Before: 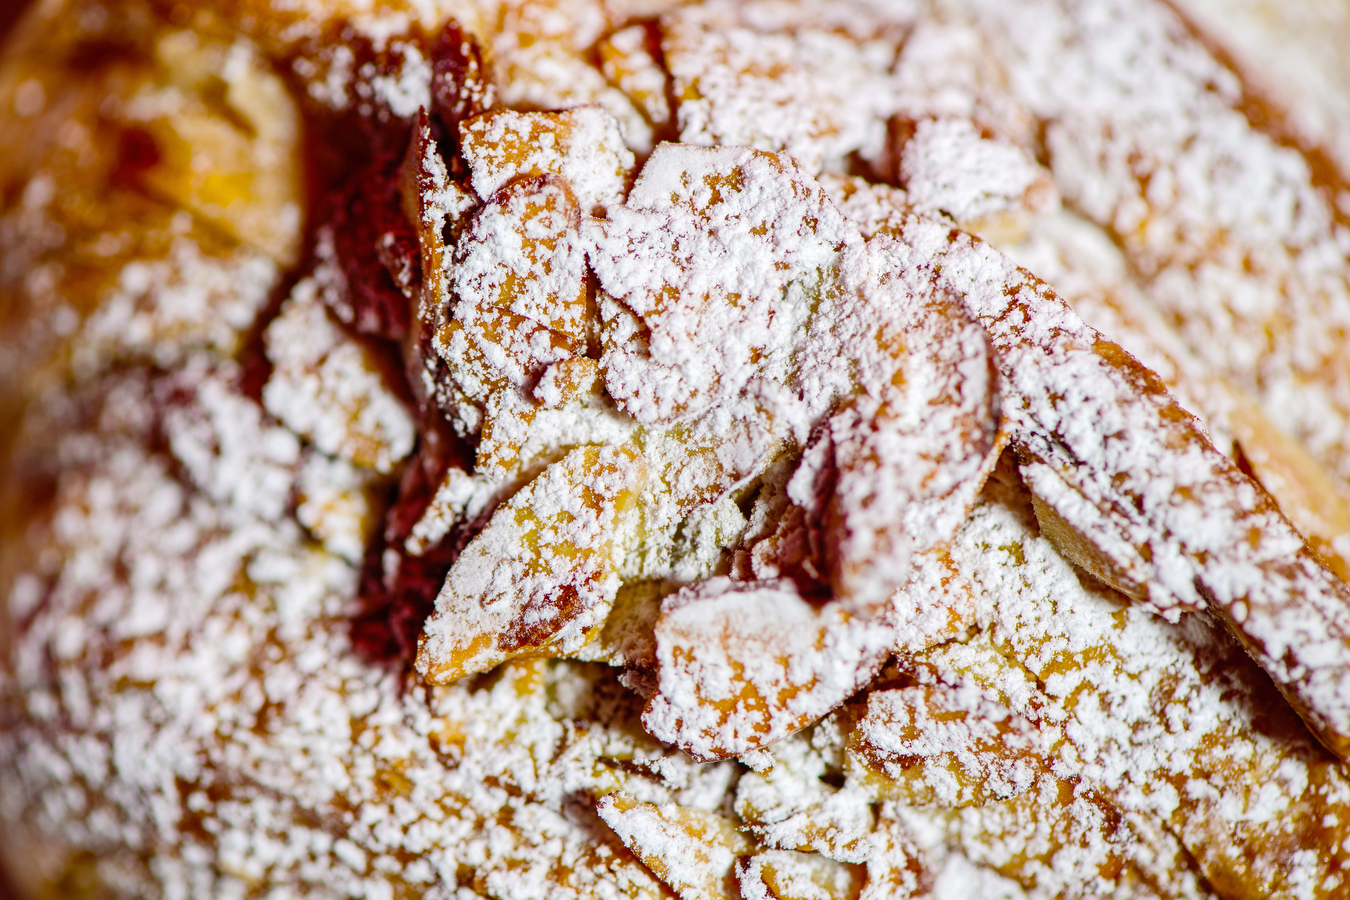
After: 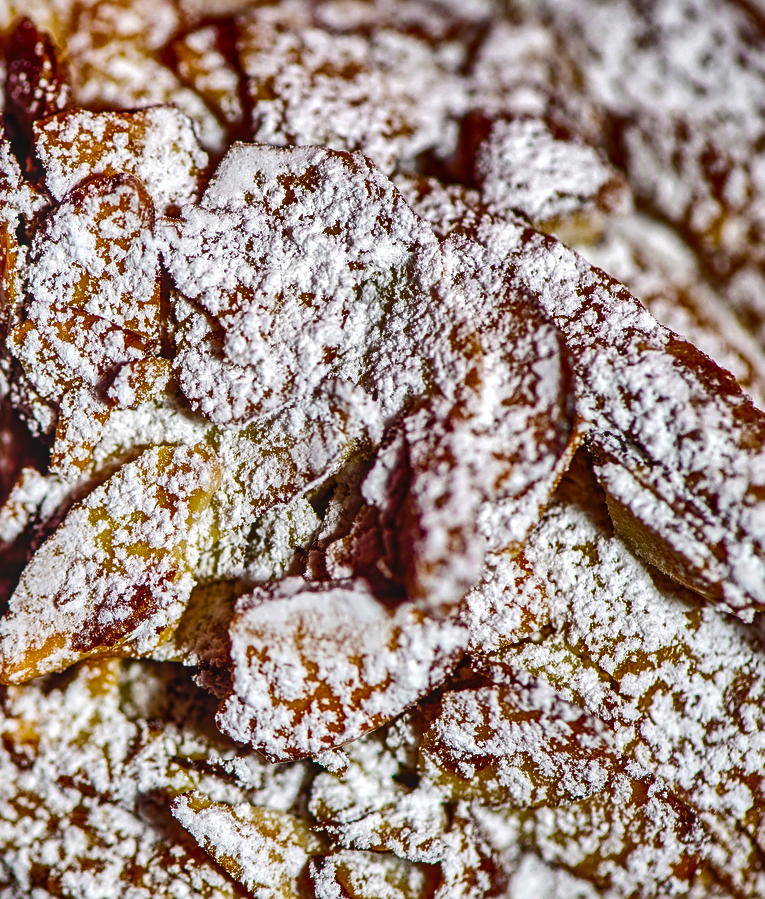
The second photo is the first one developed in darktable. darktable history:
sharpen: on, module defaults
color balance rgb: global offset › luminance 1.989%, perceptual saturation grading › global saturation 0.381%
local contrast: detail 130%
crop: left 31.575%, top 0.017%, right 11.733%
shadows and highlights: shadows 20.88, highlights -83.02, soften with gaussian
tone curve: curves: ch0 [(0, 0) (0.153, 0.06) (1, 1)], preserve colors none
